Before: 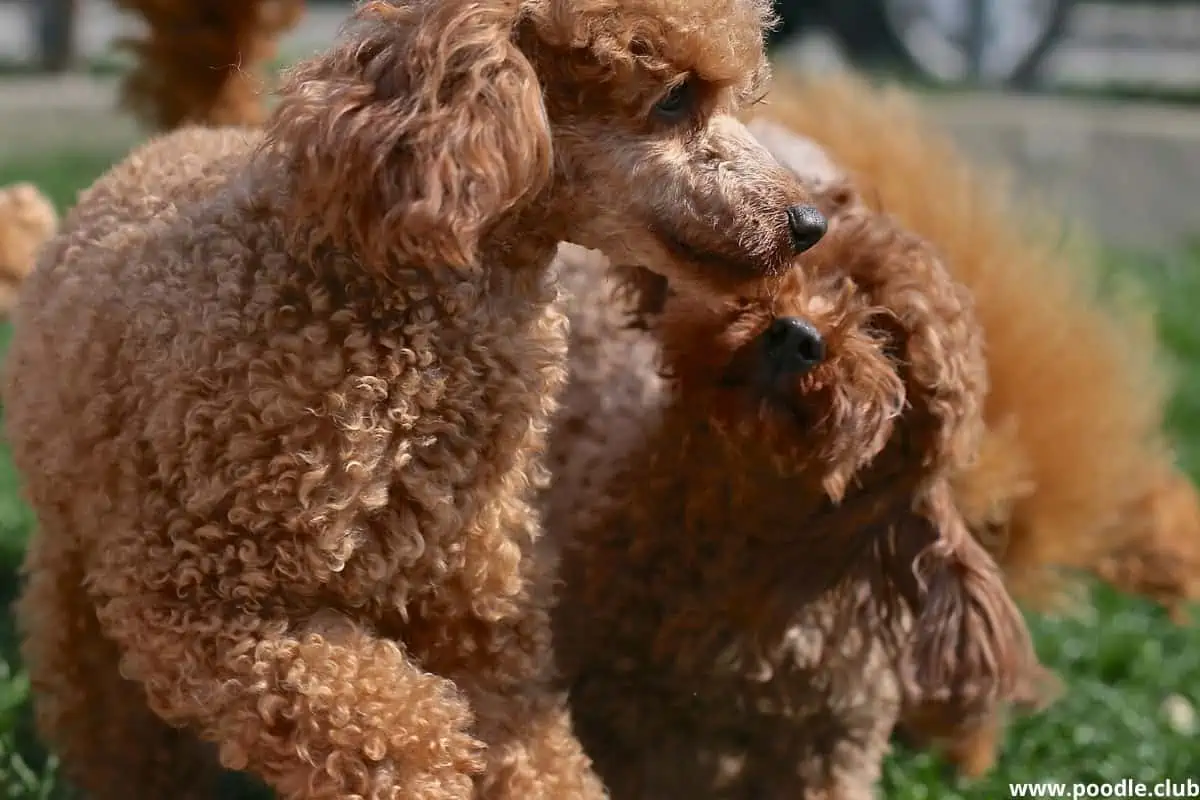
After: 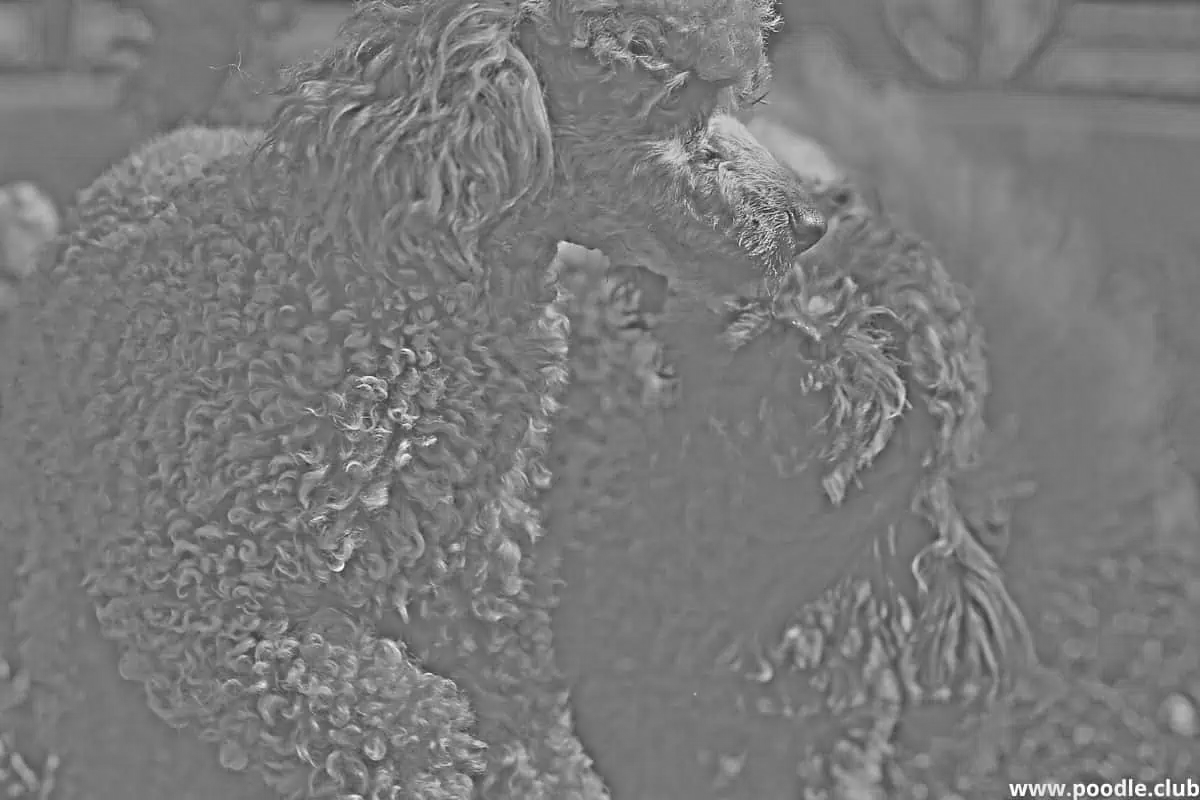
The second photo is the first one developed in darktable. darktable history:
highpass: sharpness 25.84%, contrast boost 14.94%
exposure: exposure 2 EV, compensate exposure bias true, compensate highlight preservation false
base curve: exposure shift 0, preserve colors none
